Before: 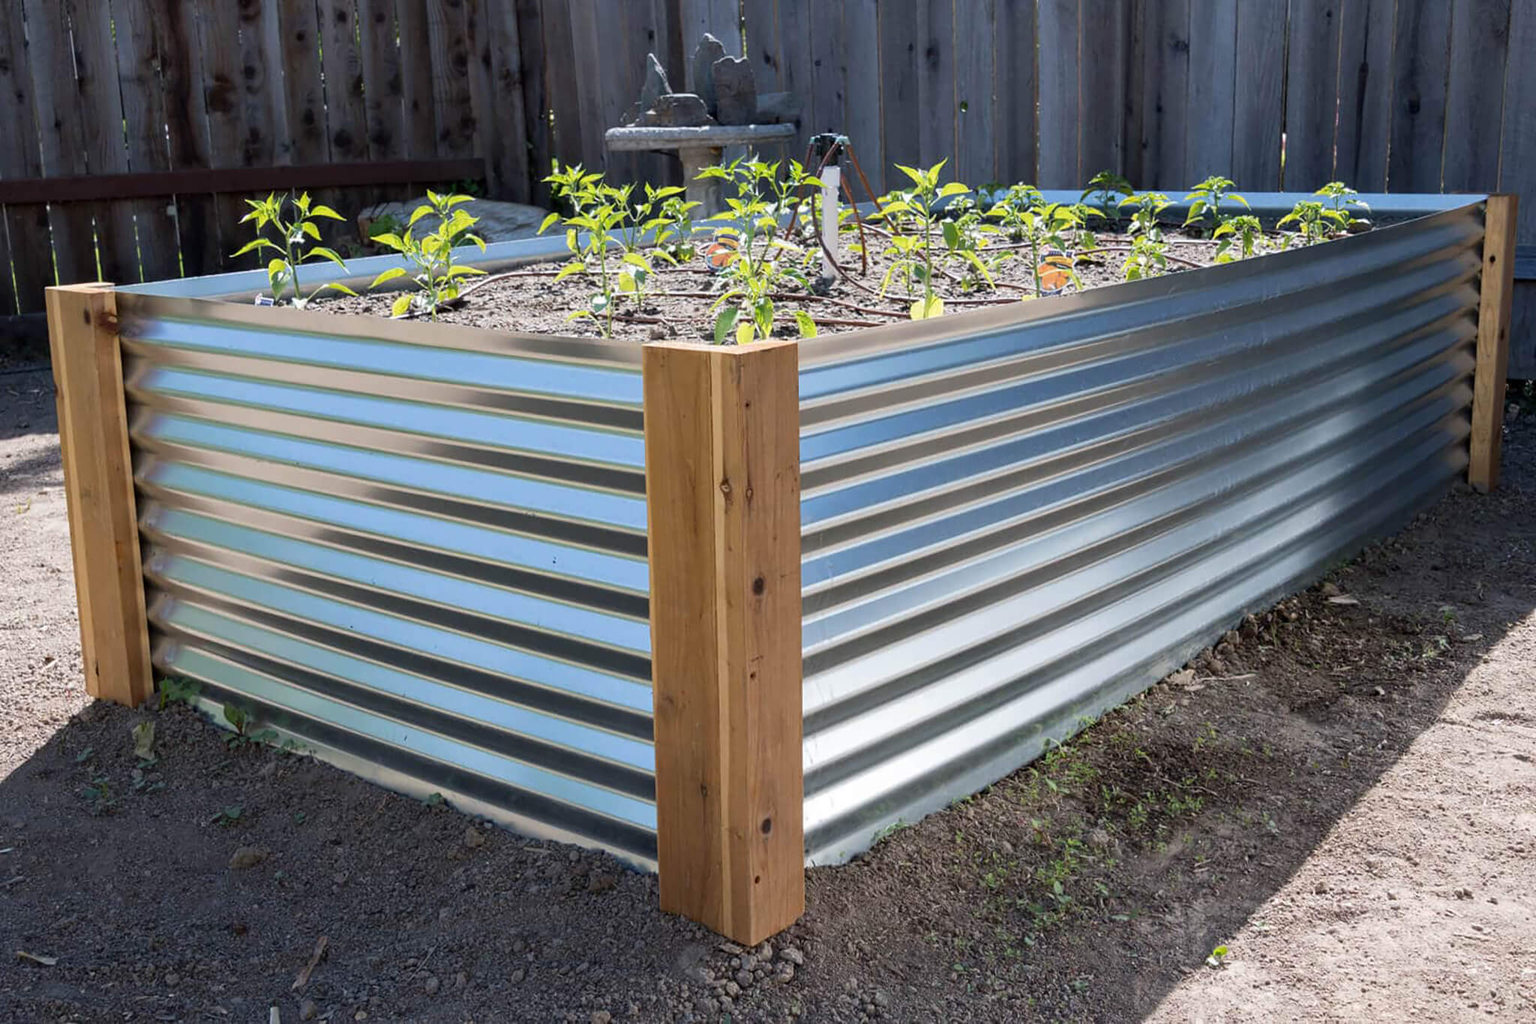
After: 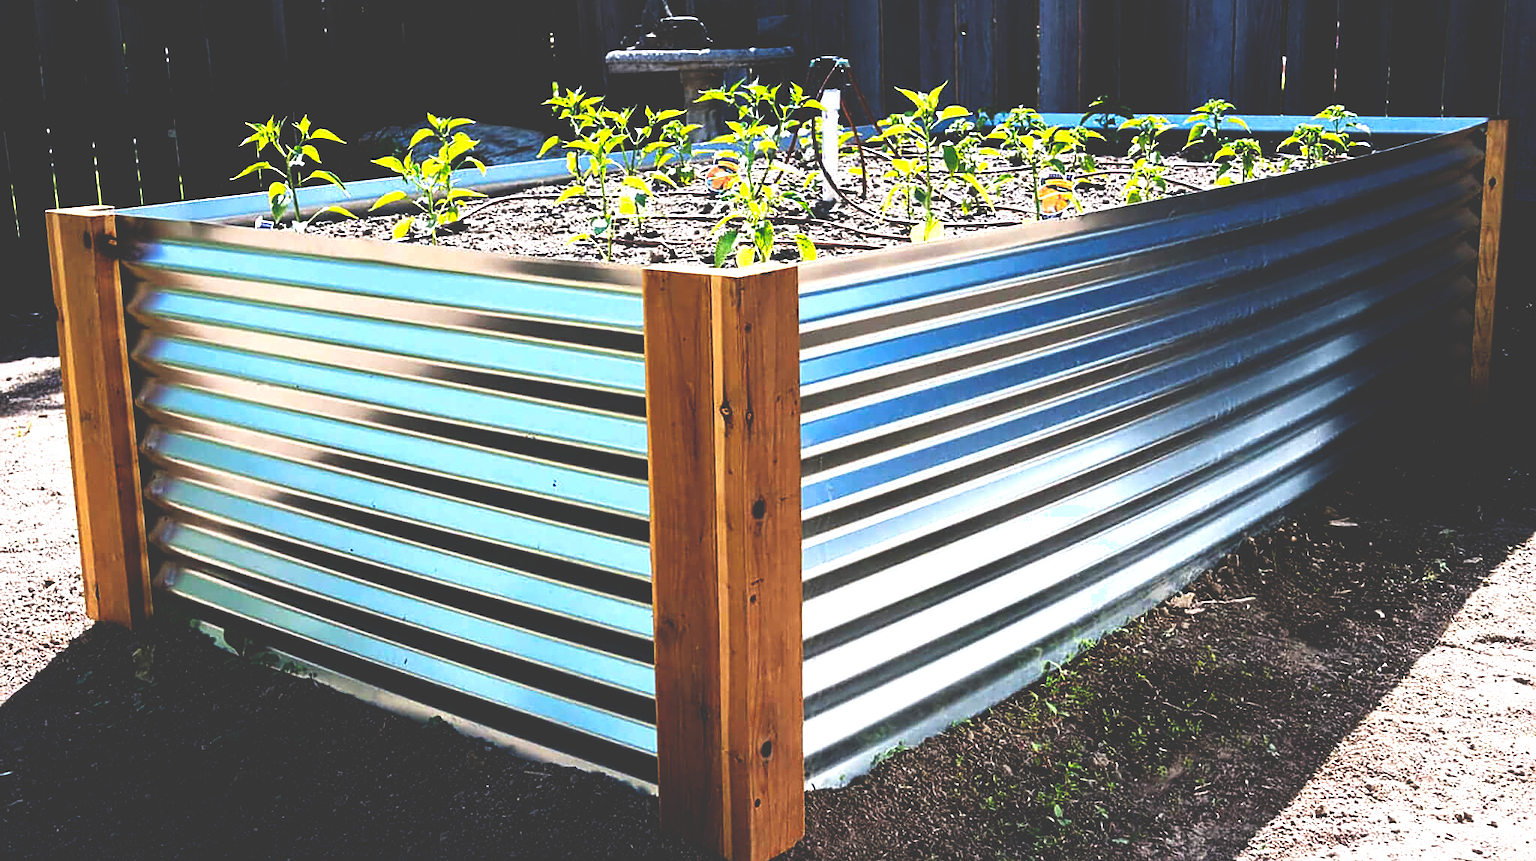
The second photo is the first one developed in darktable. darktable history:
sharpen: on, module defaults
exposure: exposure -0.049 EV, compensate highlight preservation false
tone equalizer: -8 EV -0.716 EV, -7 EV -0.733 EV, -6 EV -0.617 EV, -5 EV -0.41 EV, -3 EV 0.39 EV, -2 EV 0.6 EV, -1 EV 0.68 EV, +0 EV 0.727 EV
base curve: curves: ch0 [(0, 0.036) (0.083, 0.04) (0.804, 1)], preserve colors none
crop: top 7.602%, bottom 8.275%
